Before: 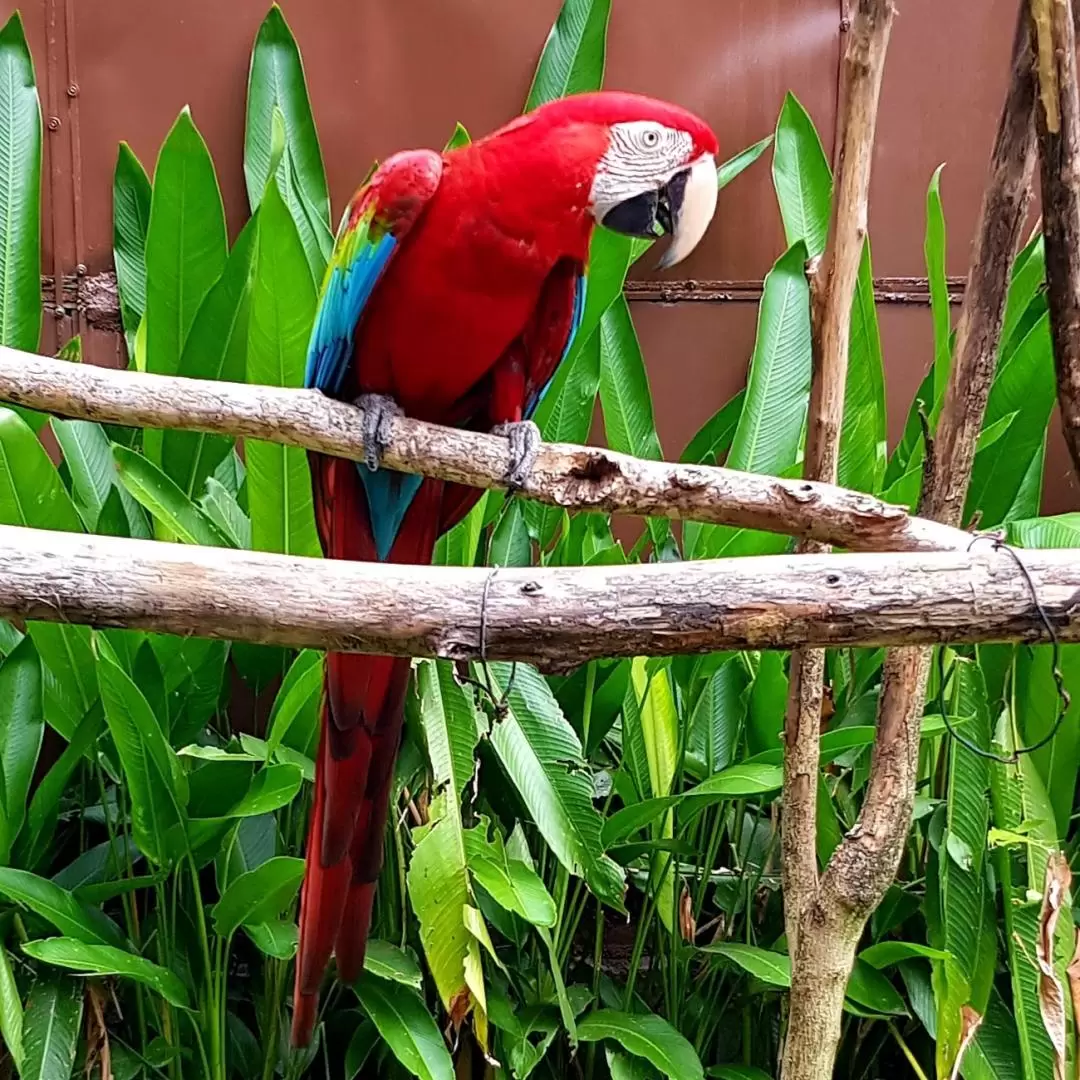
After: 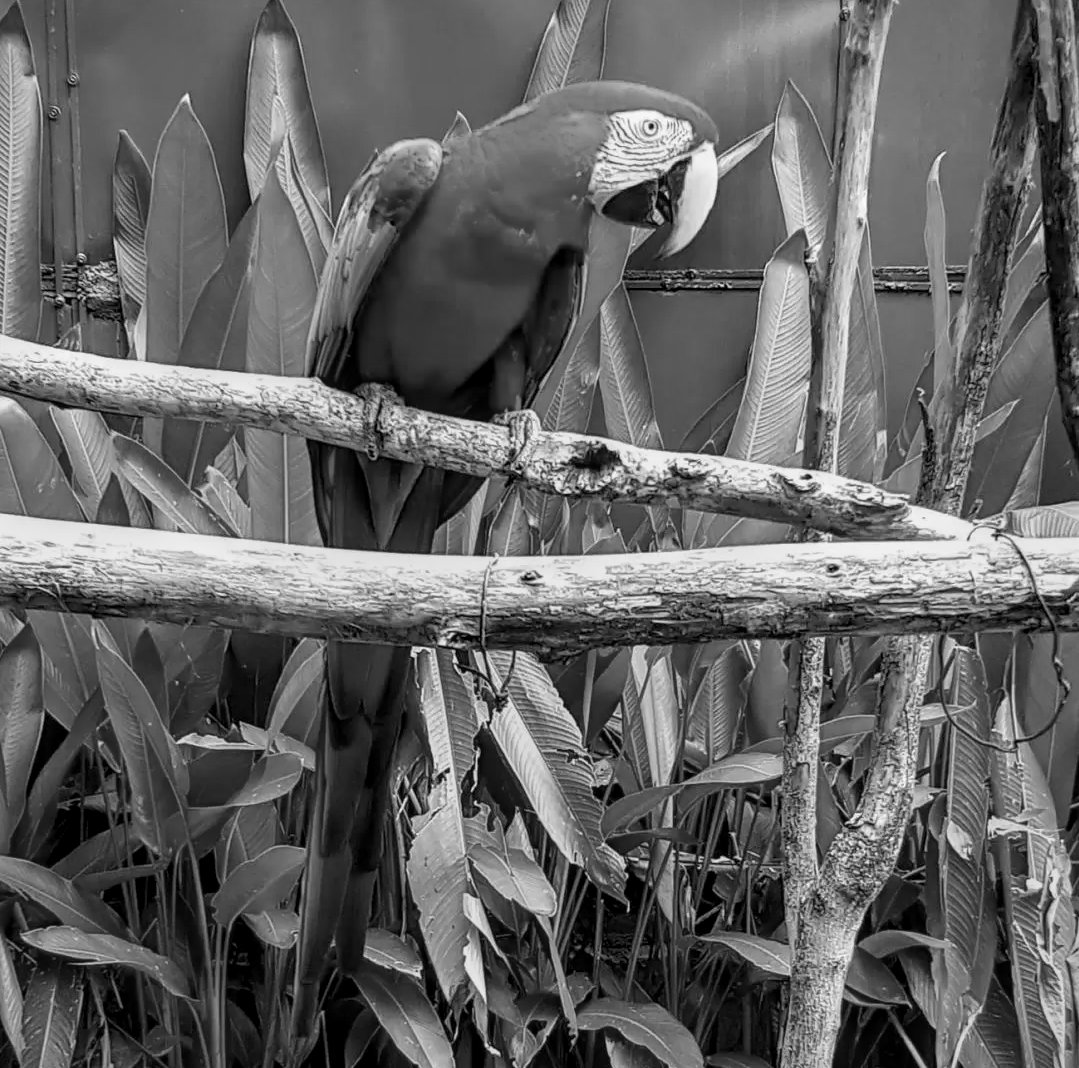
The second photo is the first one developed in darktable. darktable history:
crop: top 1.049%, right 0.001%
monochrome: a 26.22, b 42.67, size 0.8
vignetting: fall-off start 100%, fall-off radius 64.94%, automatic ratio true, unbound false
local contrast: on, module defaults
